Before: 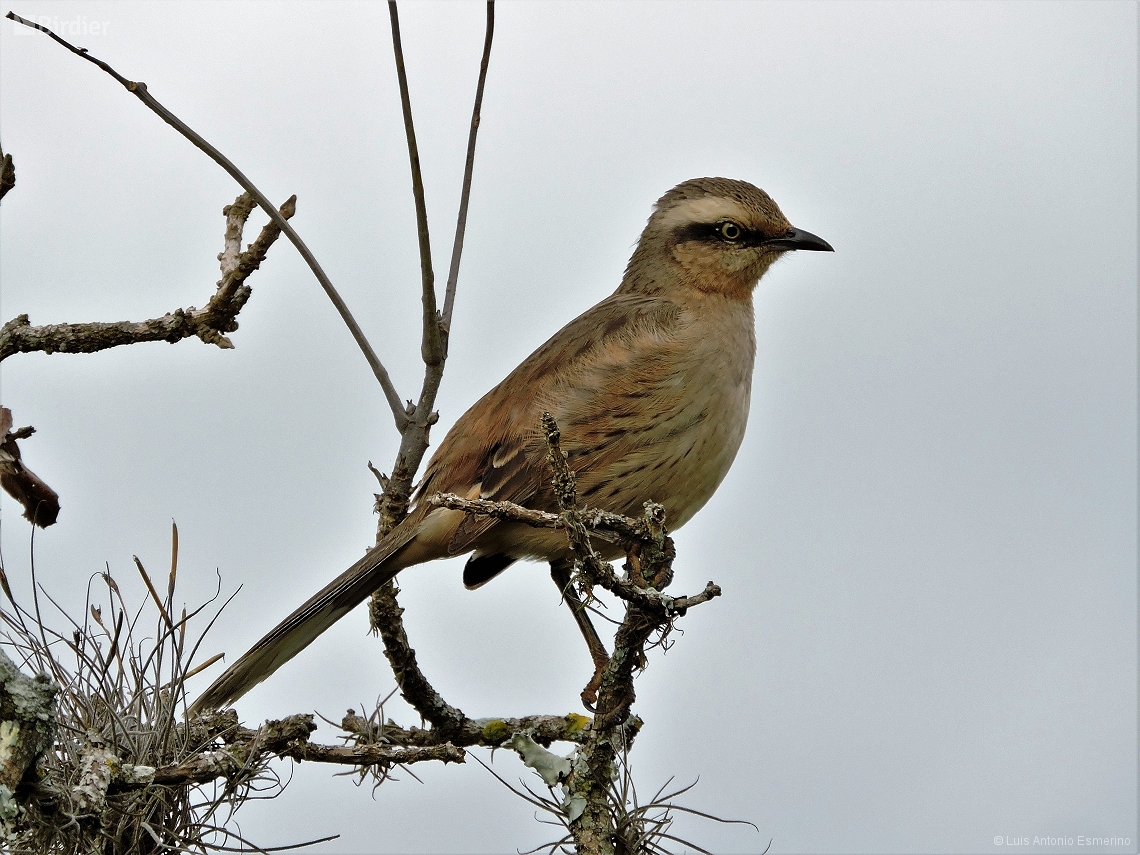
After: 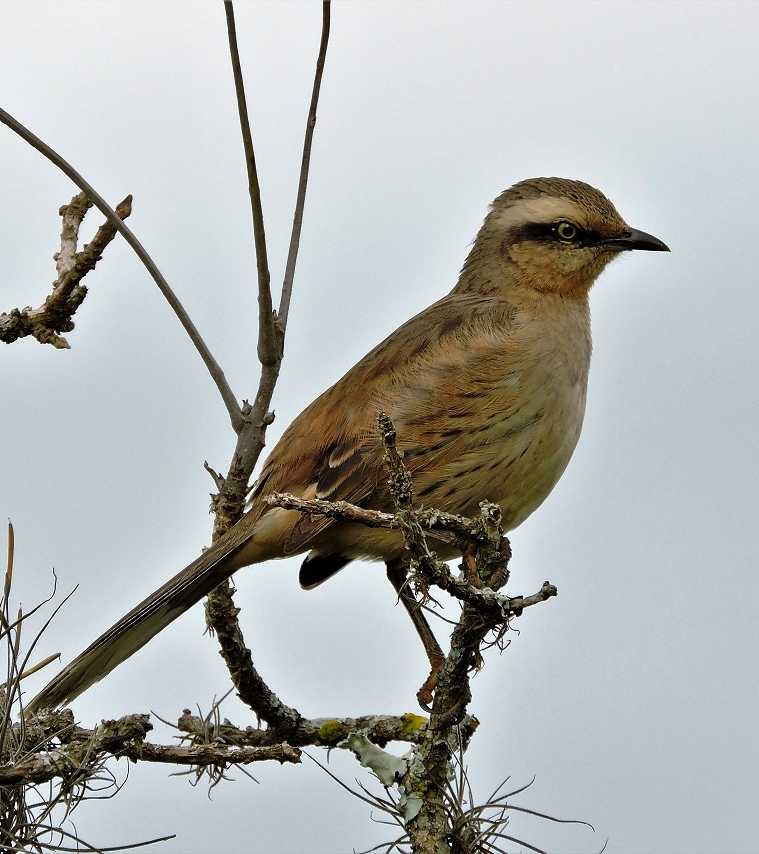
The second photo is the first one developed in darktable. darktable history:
color balance rgb: perceptual saturation grading › global saturation 10%, global vibrance 10%
crop and rotate: left 14.436%, right 18.898%
